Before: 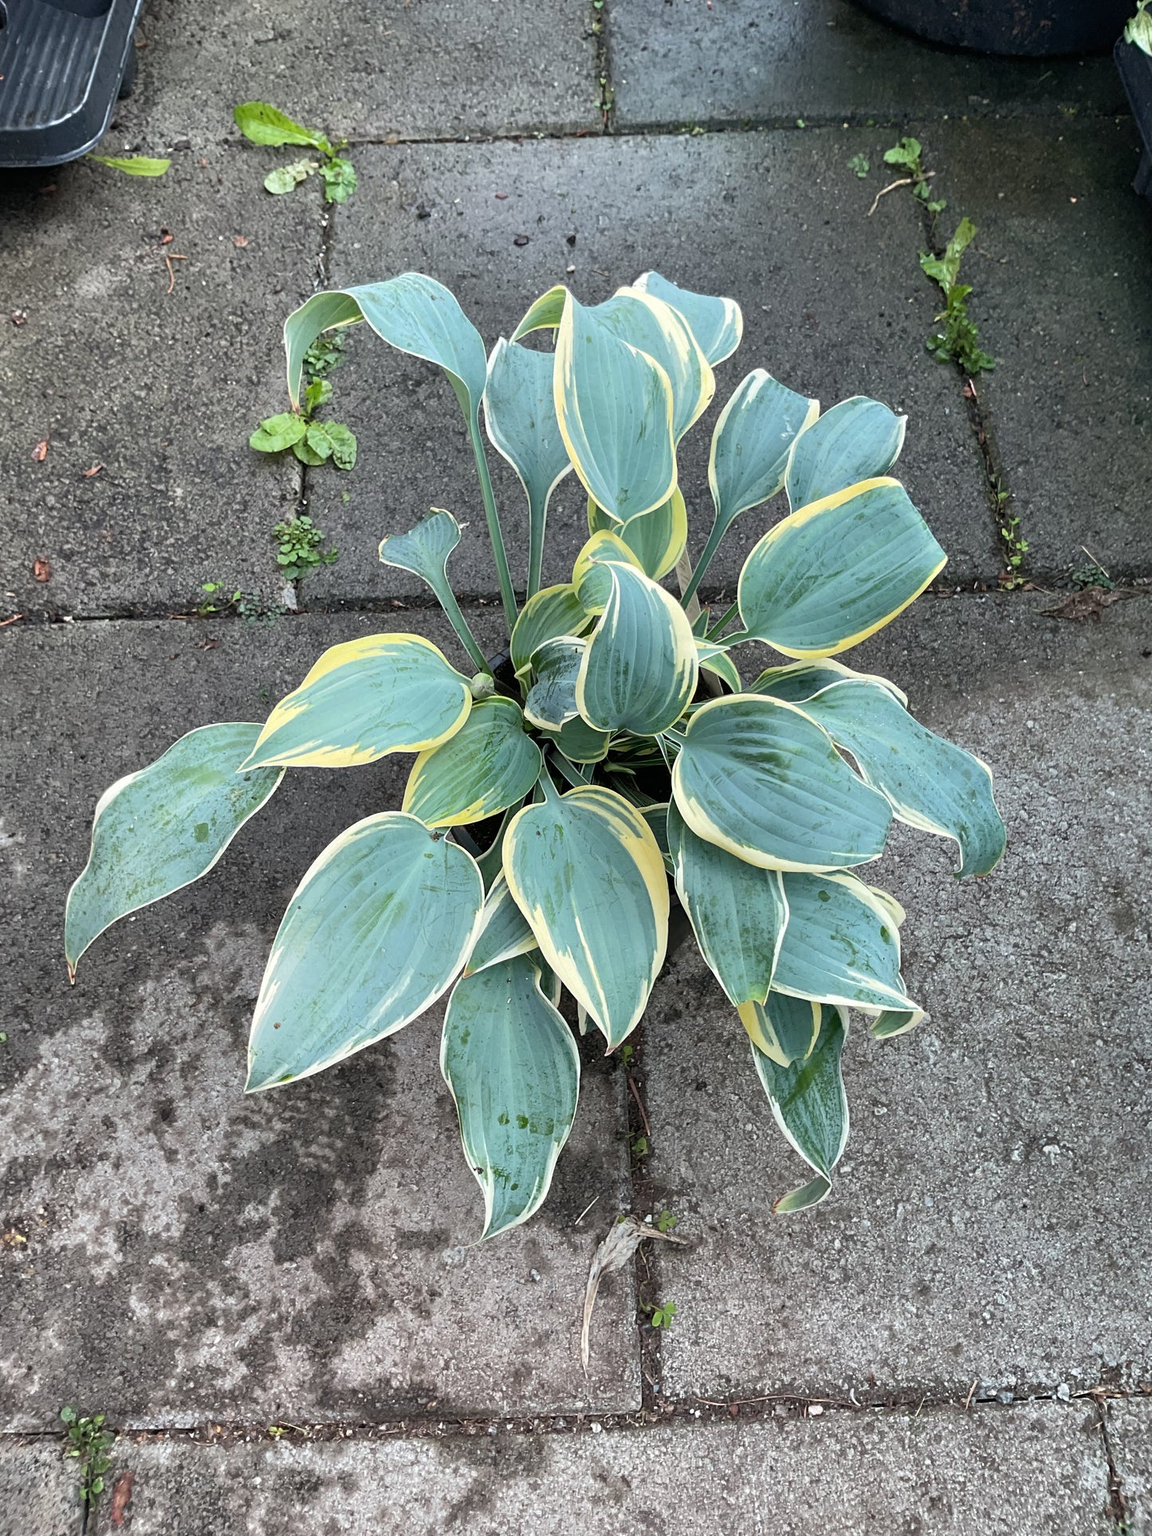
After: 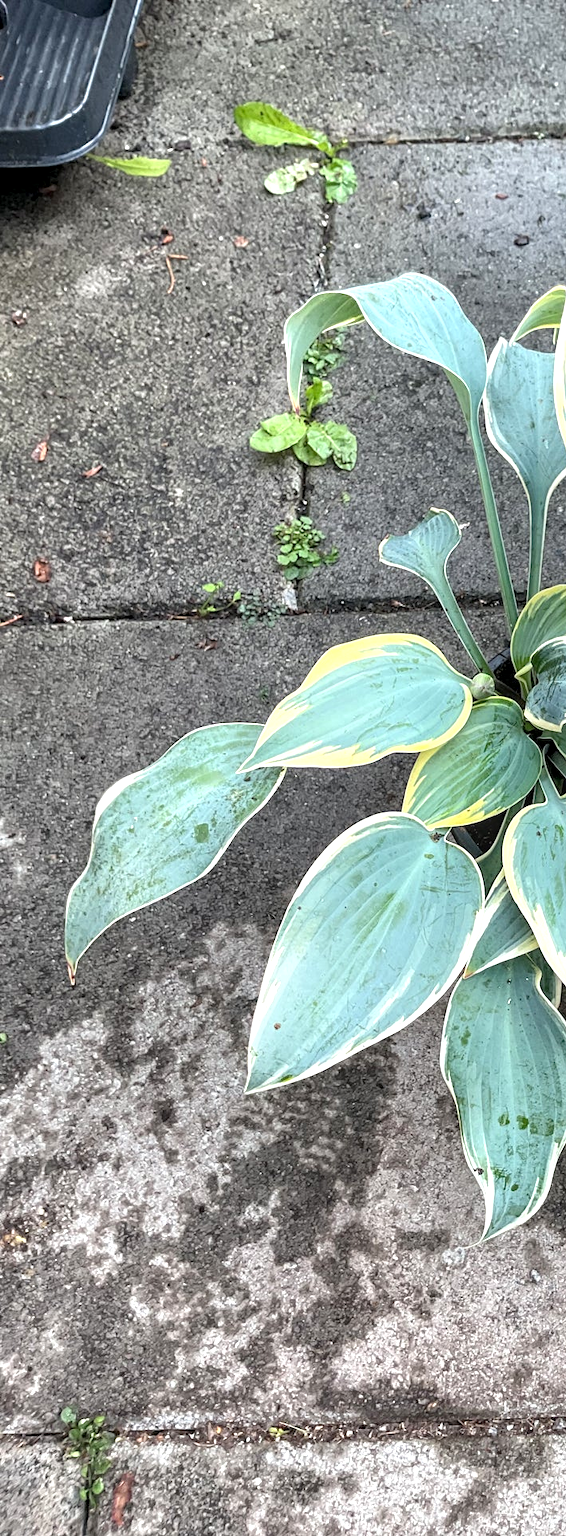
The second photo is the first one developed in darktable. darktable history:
local contrast: on, module defaults
crop and rotate: left 0%, top 0%, right 50.845%
exposure: black level correction 0.001, exposure 0.5 EV, compensate exposure bias true, compensate highlight preservation false
